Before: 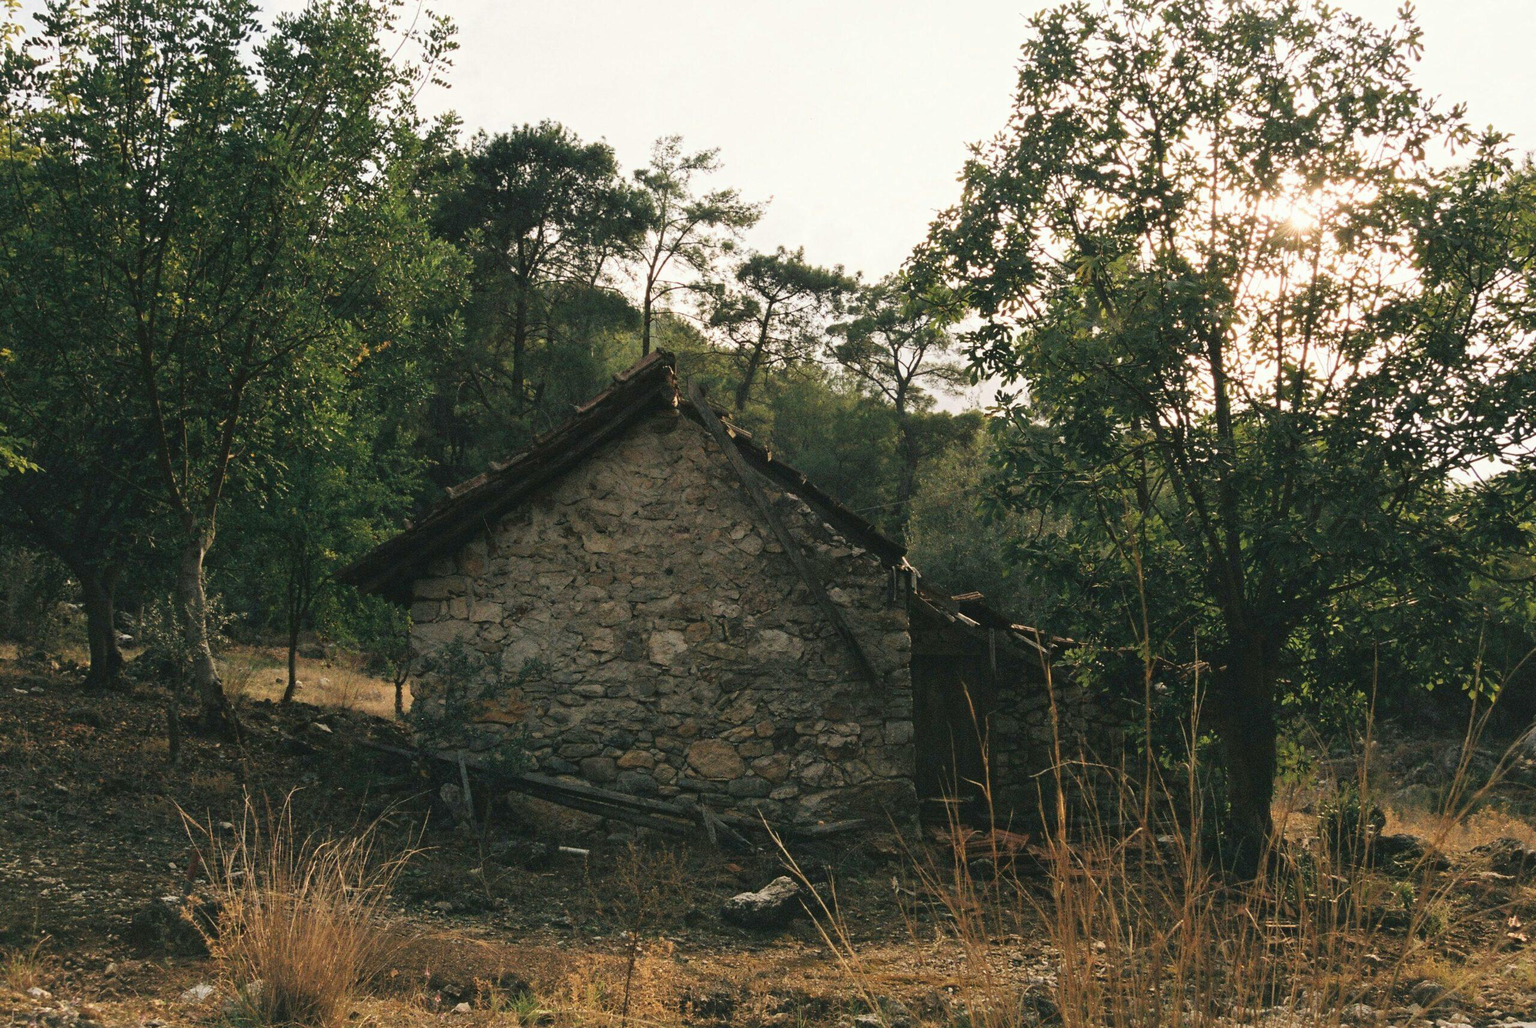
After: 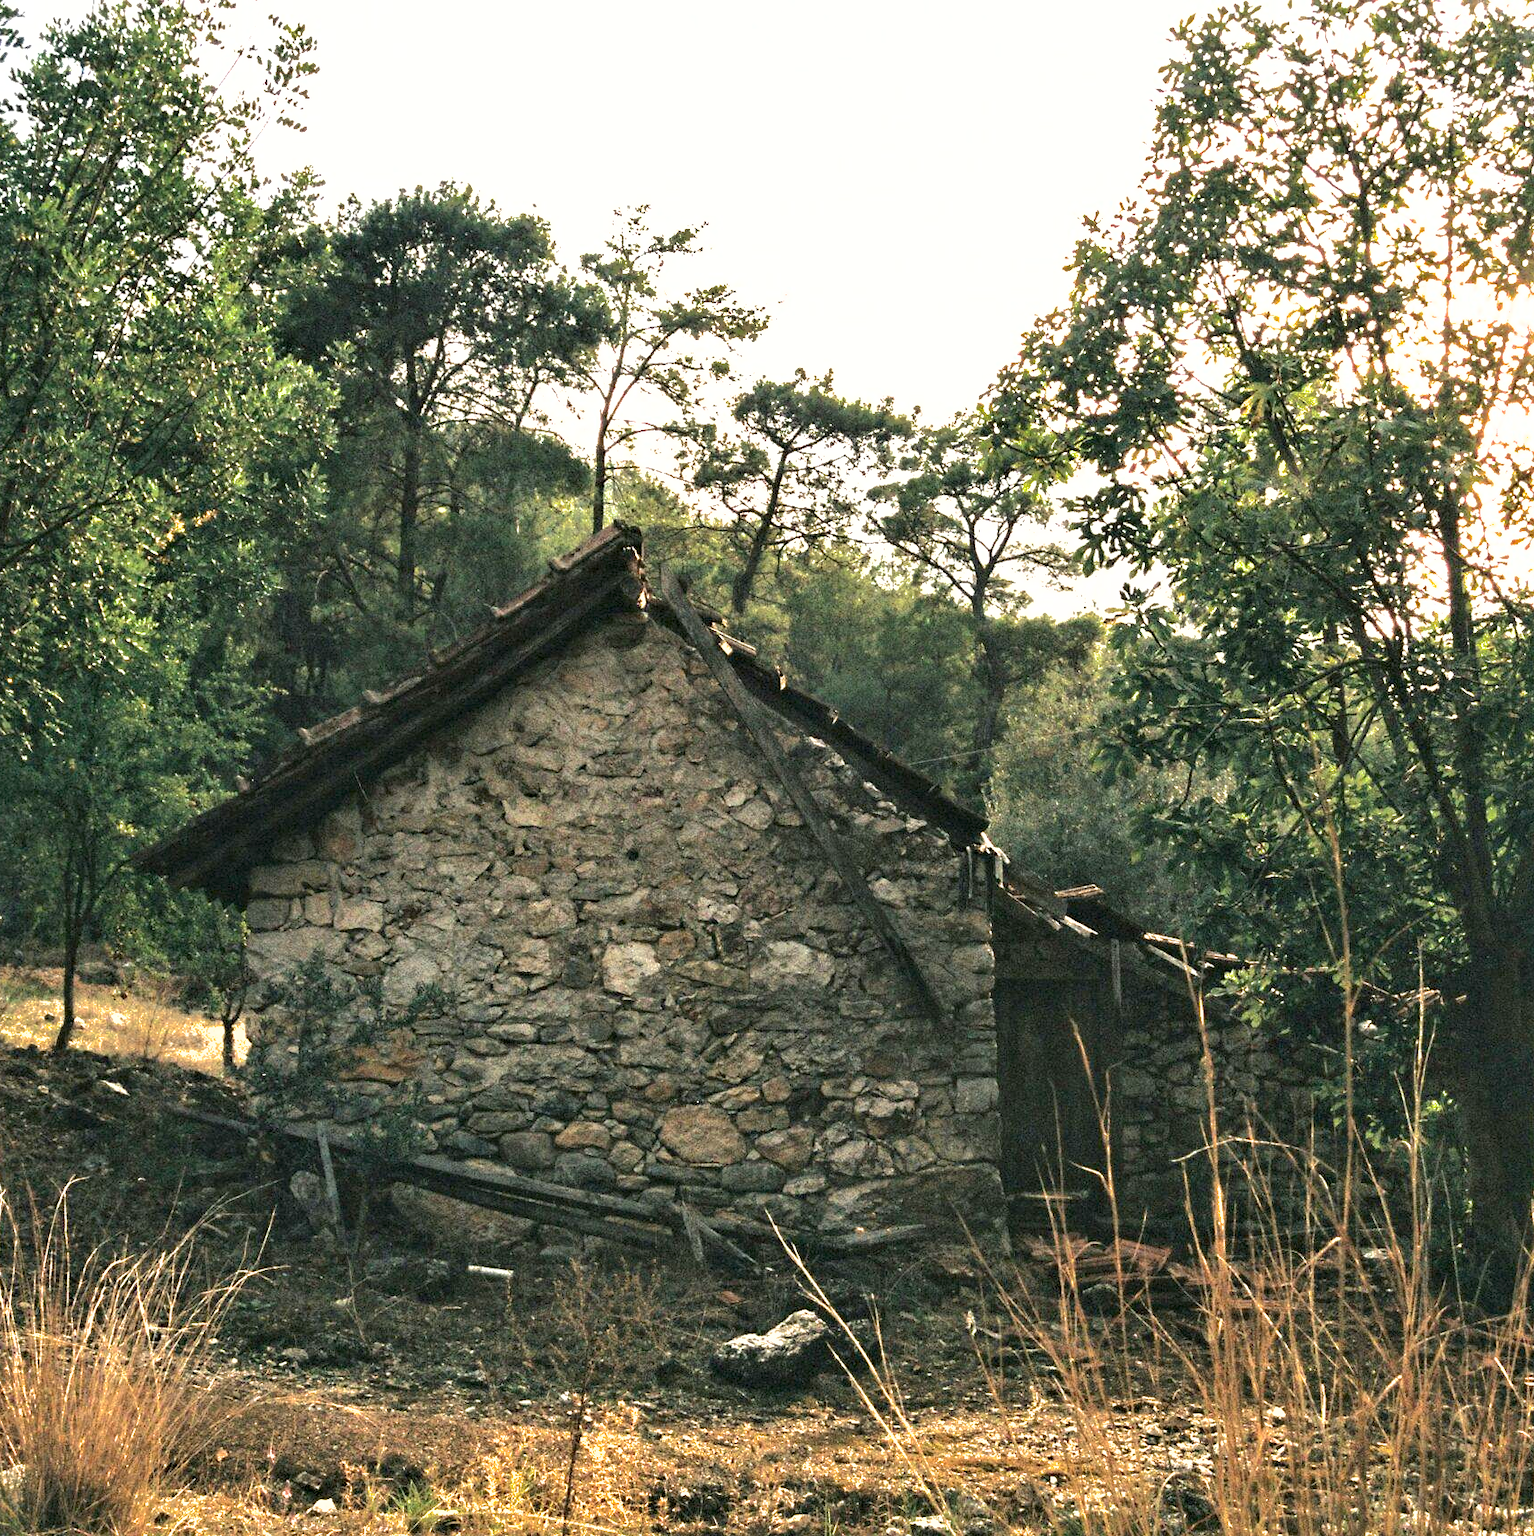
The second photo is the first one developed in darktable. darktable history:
shadows and highlights: shadows 40.04, highlights -59.95
exposure: black level correction 0.001, exposure 1 EV, compensate exposure bias true, compensate highlight preservation false
crop and rotate: left 16.02%, right 17.173%
contrast equalizer: y [[0.545, 0.572, 0.59, 0.59, 0.571, 0.545], [0.5 ×6], [0.5 ×6], [0 ×6], [0 ×6]]
tone equalizer: -8 EV -0.418 EV, -7 EV -0.371 EV, -6 EV -0.366 EV, -5 EV -0.215 EV, -3 EV 0.214 EV, -2 EV 0.318 EV, -1 EV 0.407 EV, +0 EV 0.392 EV, edges refinement/feathering 500, mask exposure compensation -1.57 EV, preserve details guided filter
